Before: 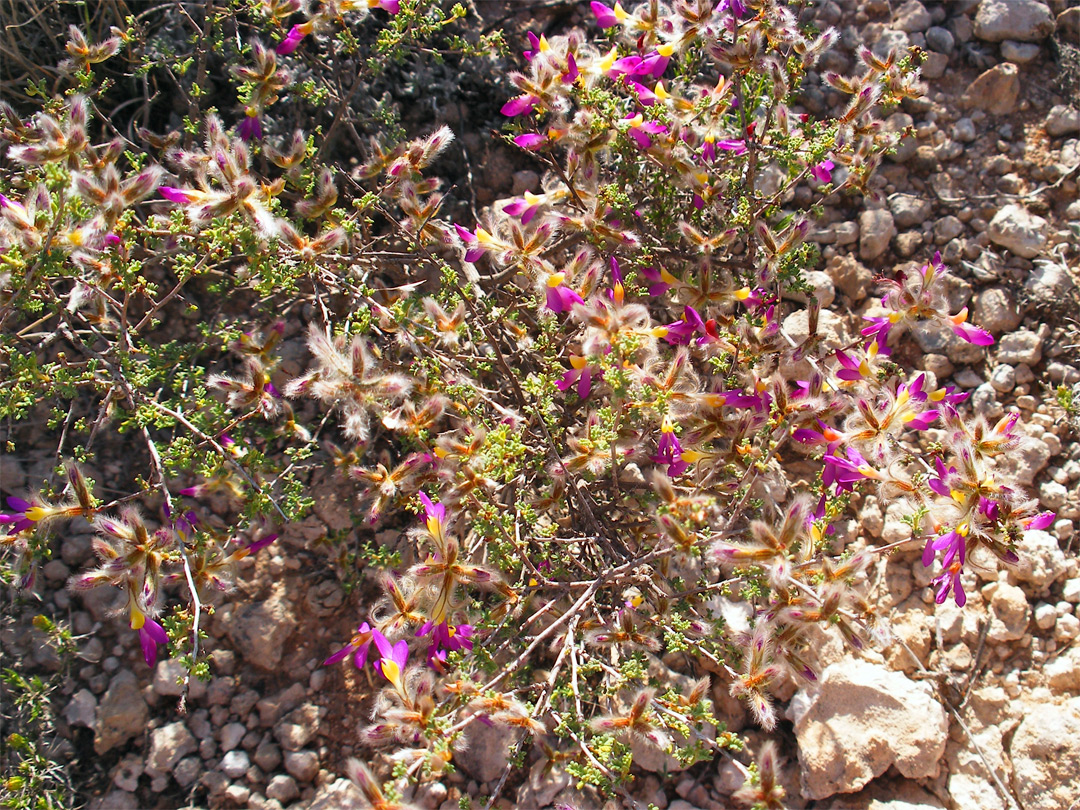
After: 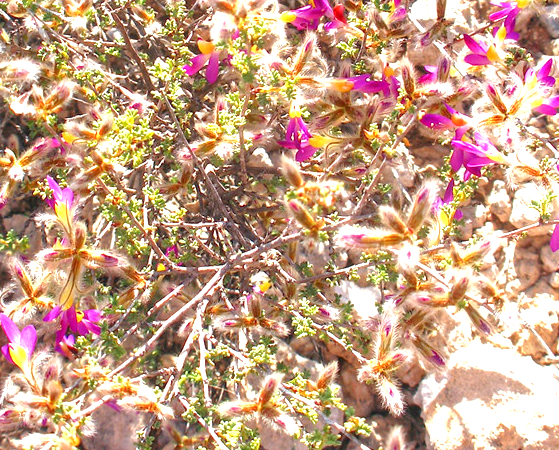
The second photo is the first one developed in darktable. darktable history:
tone curve: curves: ch0 [(0, 0) (0.045, 0.074) (0.883, 0.858) (1, 1)]; ch1 [(0, 0) (0.149, 0.074) (0.379, 0.327) (0.427, 0.401) (0.489, 0.479) (0.505, 0.515) (0.537, 0.573) (0.563, 0.599) (1, 1)]; ch2 [(0, 0) (0.307, 0.298) (0.388, 0.375) (0.443, 0.456) (0.485, 0.492) (1, 1)], color space Lab, linked channels, preserve colors none
exposure: black level correction 0, exposure 1 EV, compensate highlight preservation false
crop: left 34.503%, top 38.944%, right 13.736%, bottom 5.404%
local contrast: on, module defaults
